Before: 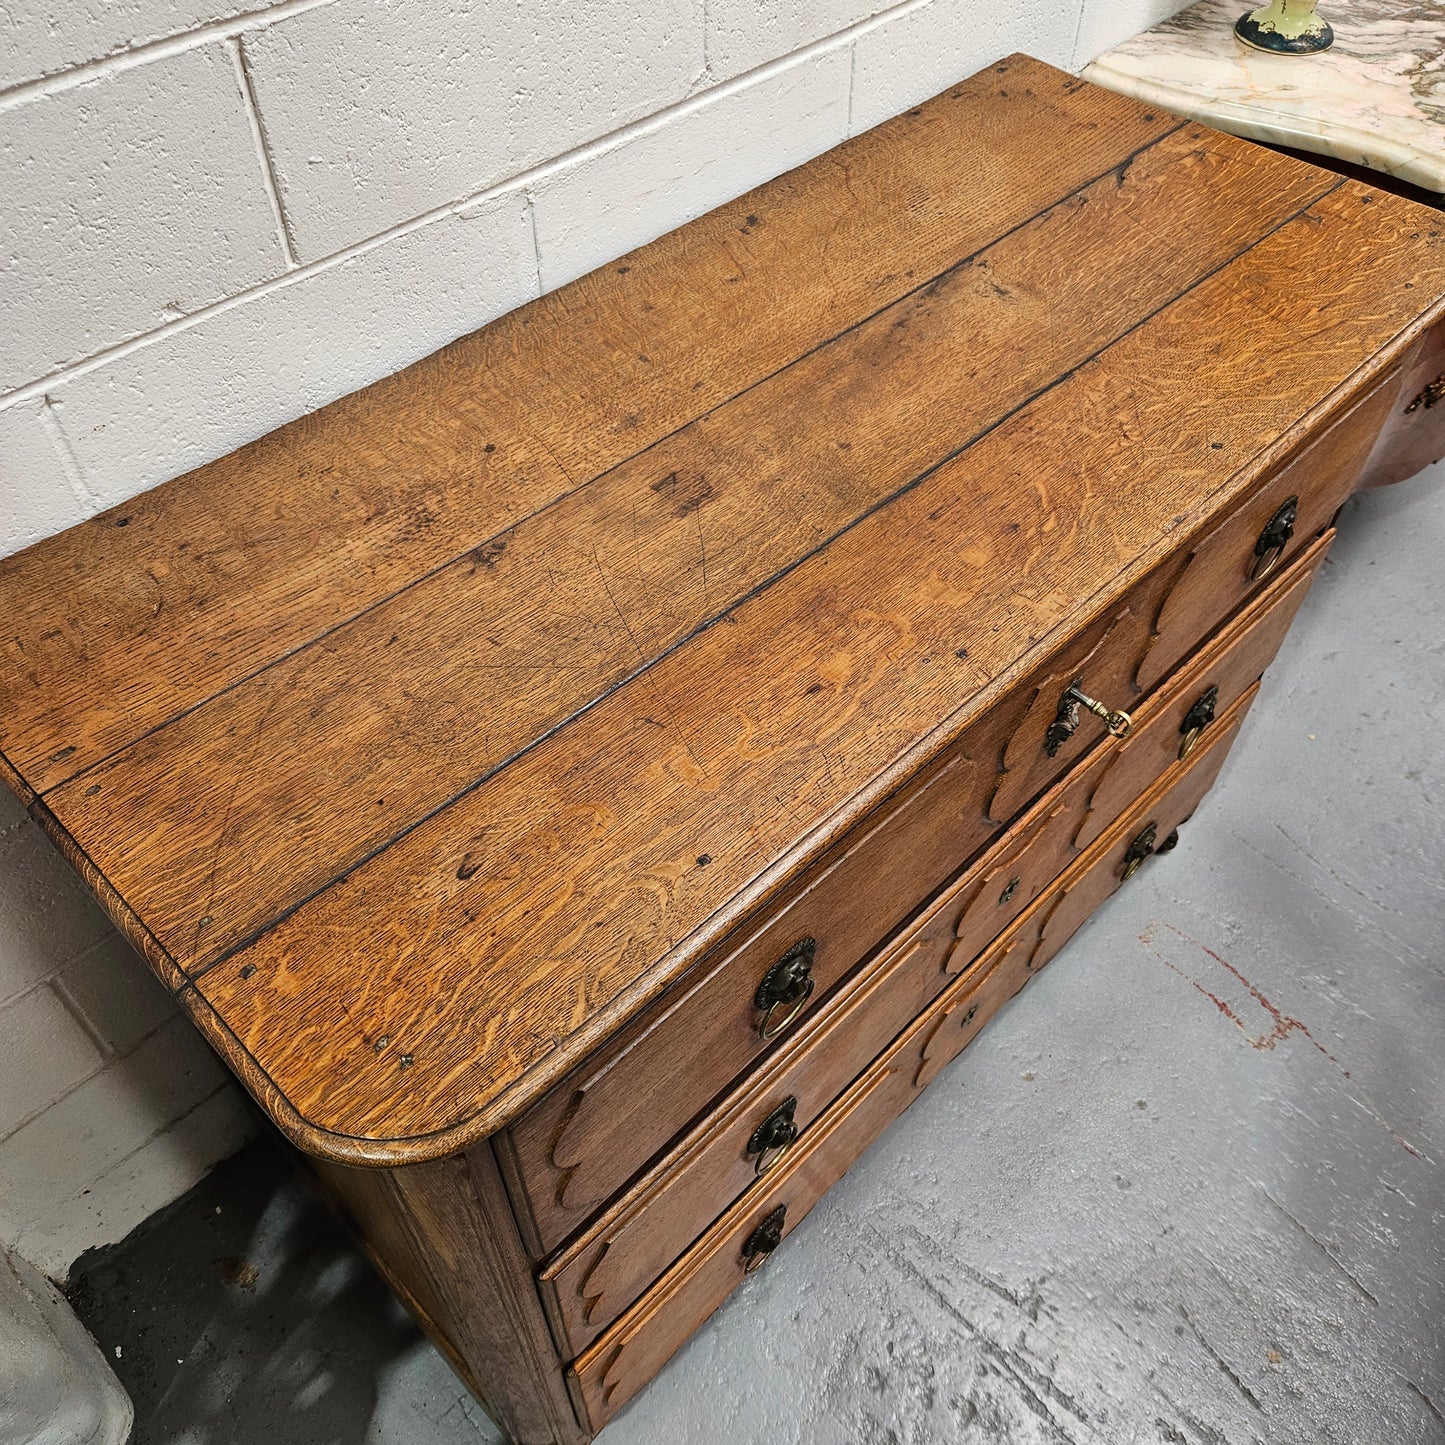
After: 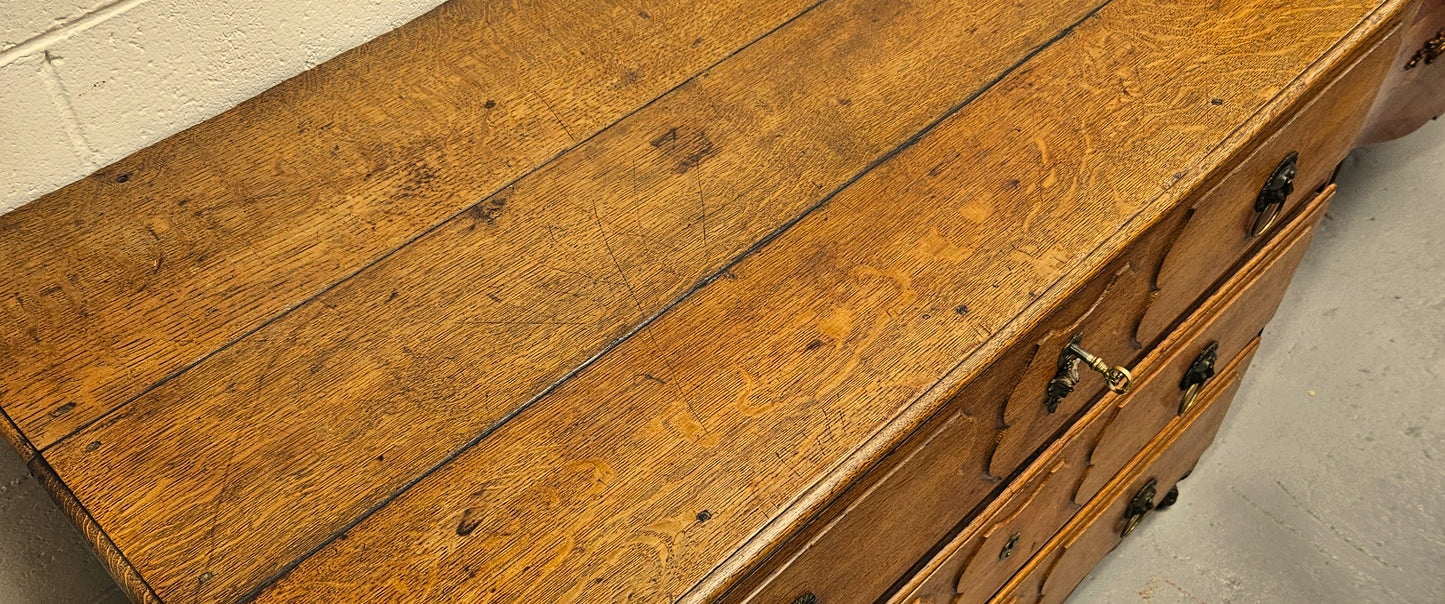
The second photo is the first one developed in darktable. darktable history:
color correction: highlights a* 2.72, highlights b* 22.8
crop and rotate: top 23.84%, bottom 34.294%
